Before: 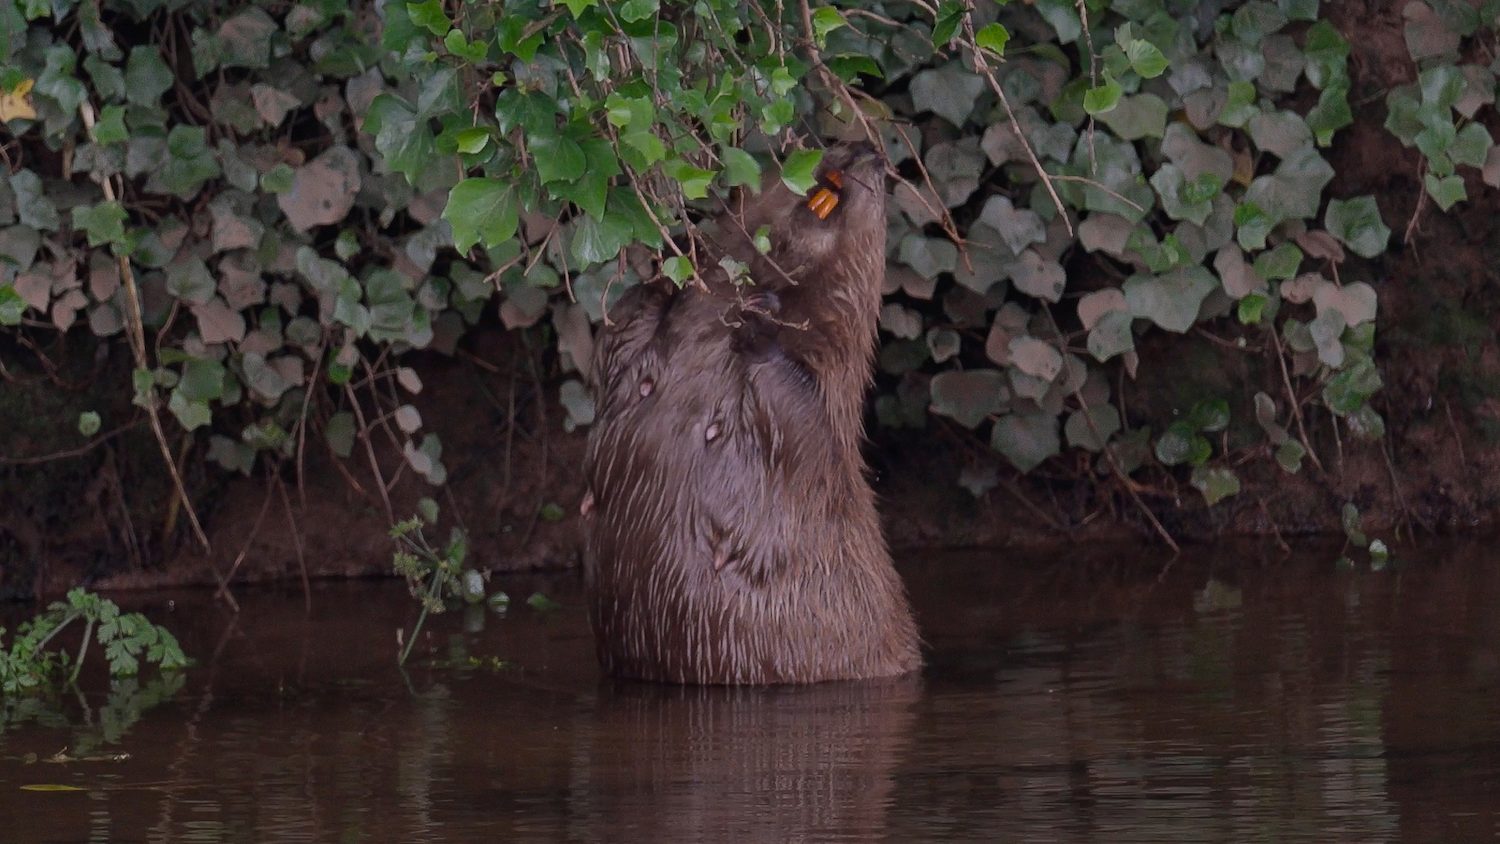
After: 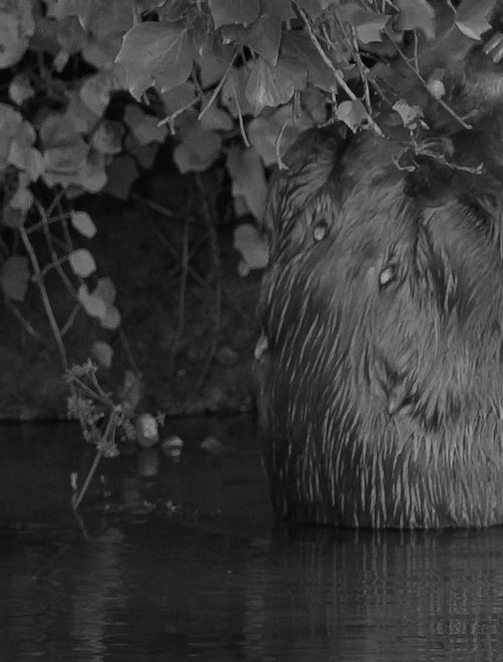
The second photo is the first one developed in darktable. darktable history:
color calibration: output gray [0.21, 0.42, 0.37, 0], gray › normalize channels true, illuminant same as pipeline (D50), adaptation XYZ, x 0.346, y 0.359, gamut compression 0
crop and rotate: left 21.77%, top 18.528%, right 44.676%, bottom 2.997%
tone equalizer: on, module defaults
